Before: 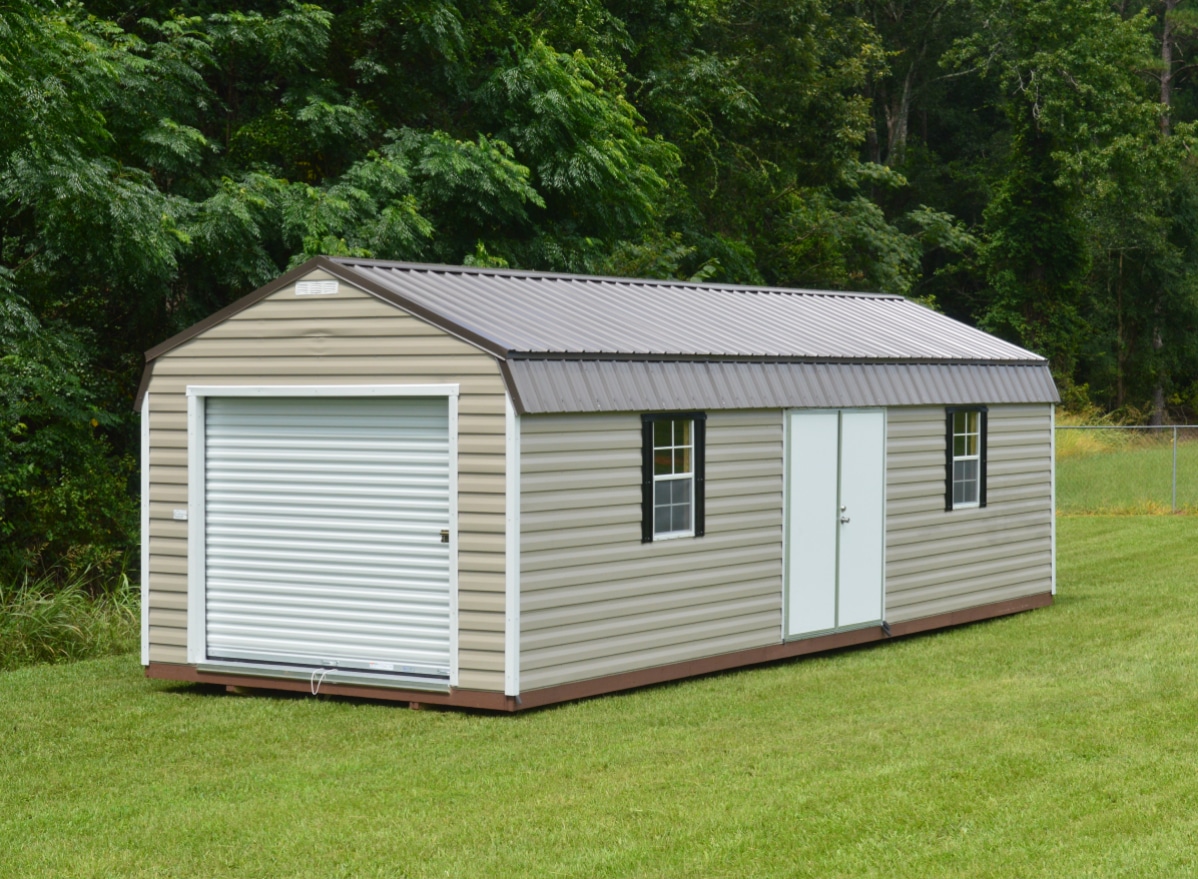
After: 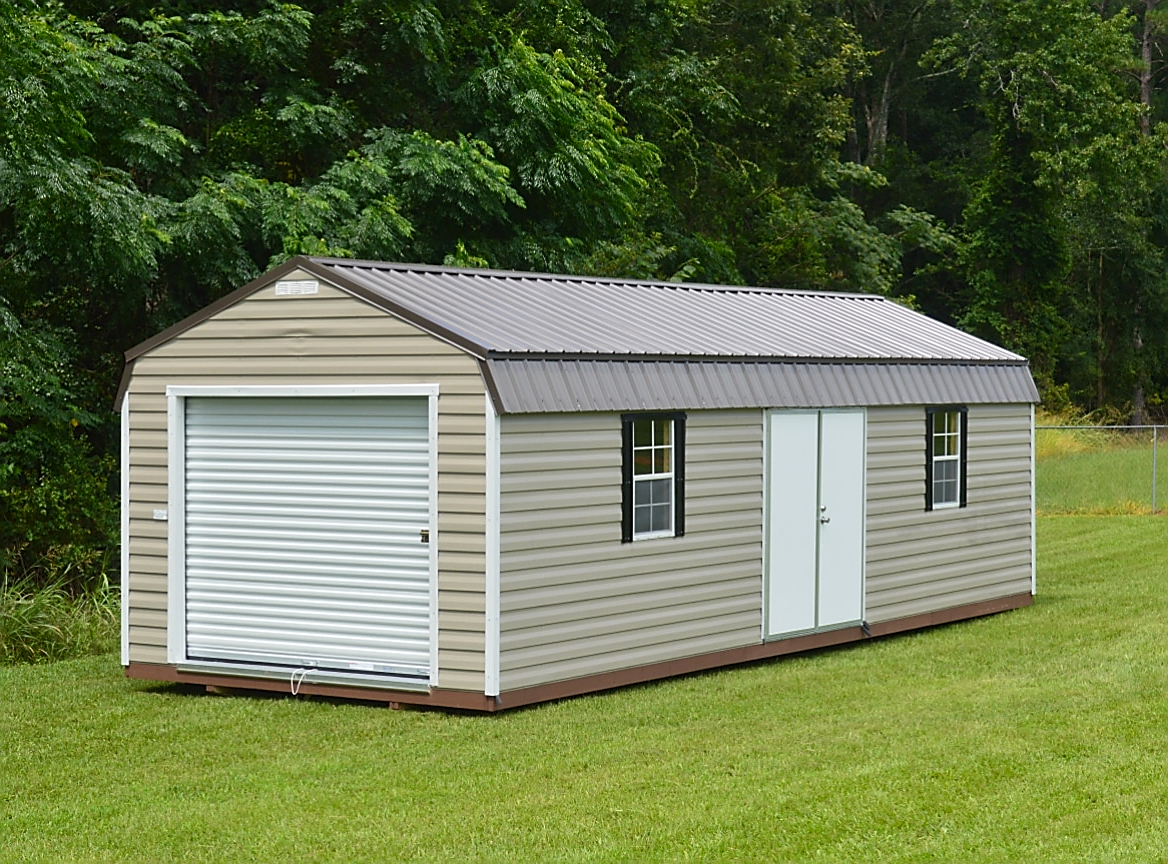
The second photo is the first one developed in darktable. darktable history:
crop: left 1.681%, right 0.283%, bottom 1.518%
sharpen: radius 1.386, amount 1.235, threshold 0.836
